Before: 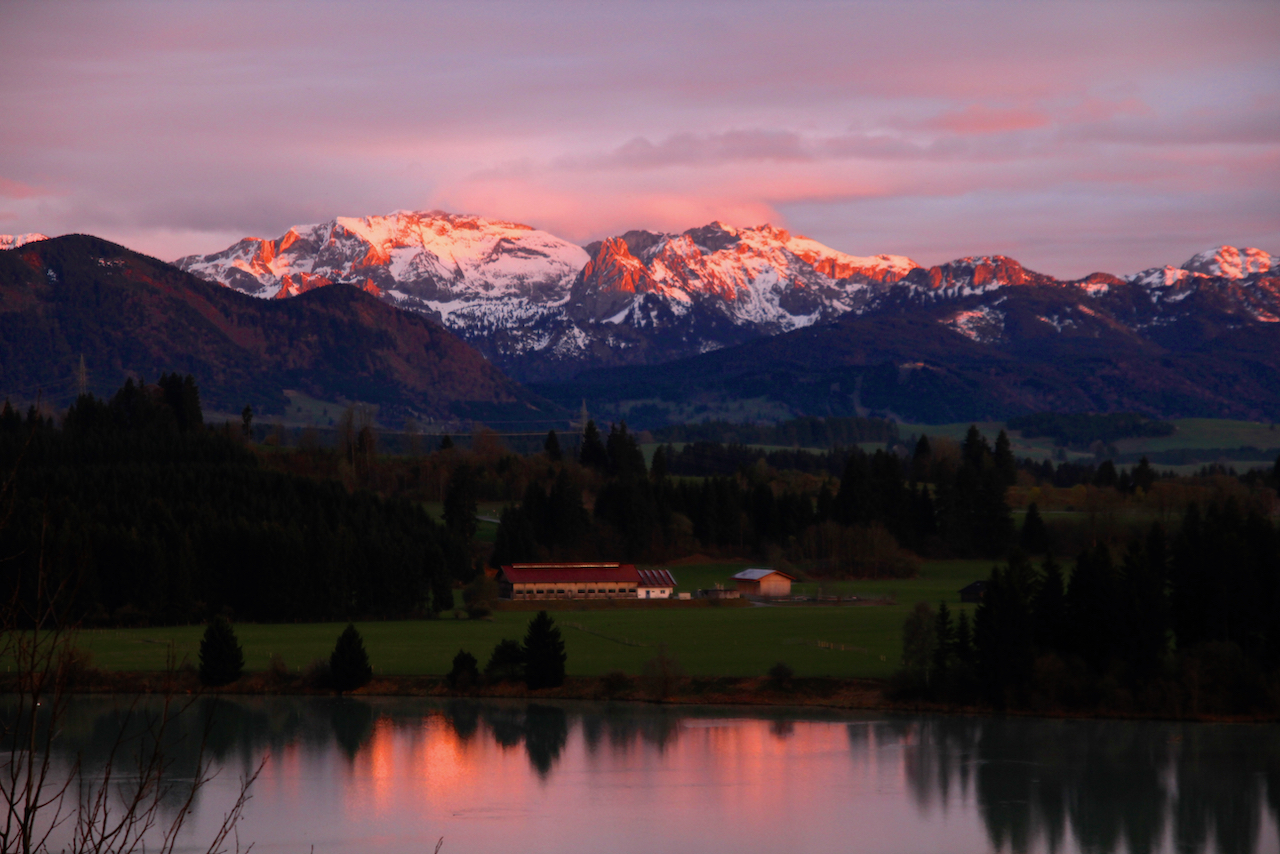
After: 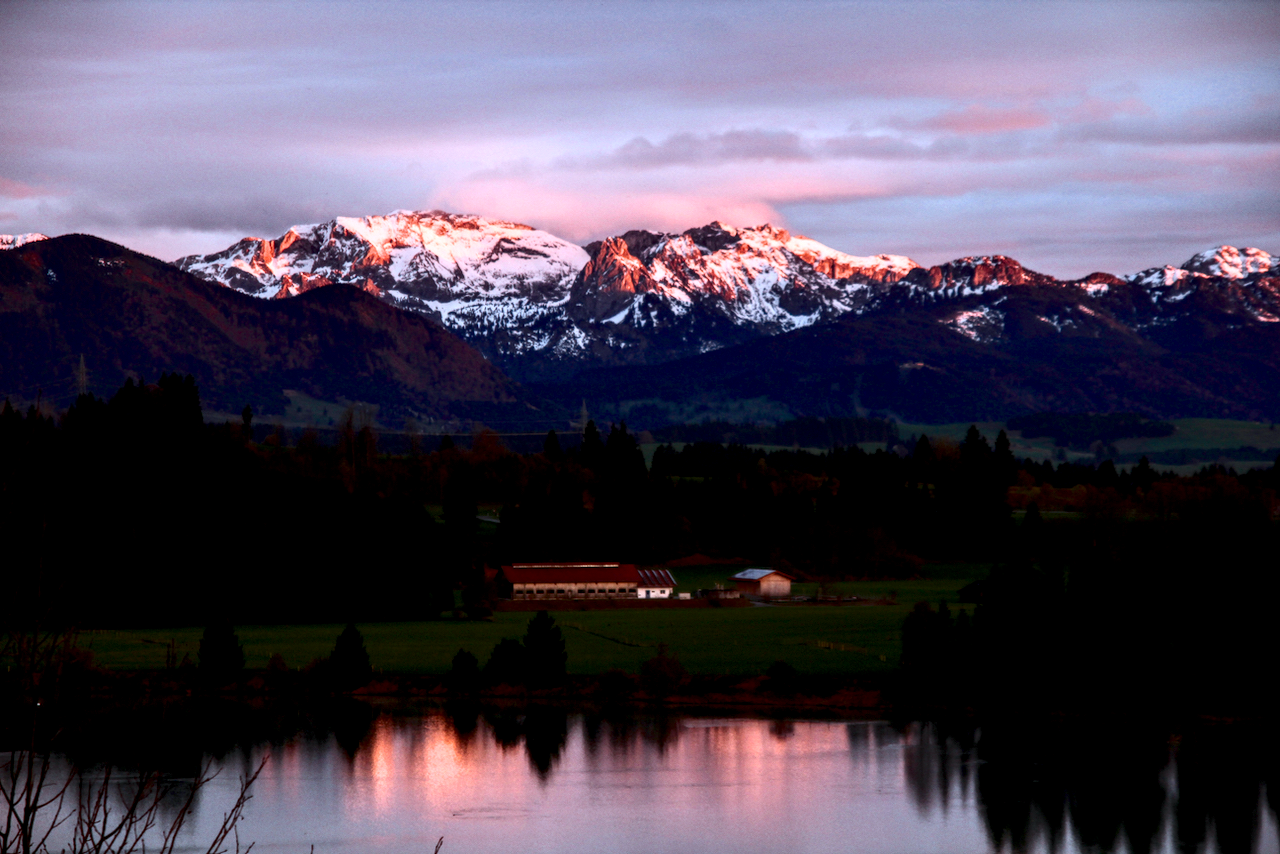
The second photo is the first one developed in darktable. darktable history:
tone equalizer: -7 EV 0.211 EV, -6 EV 0.129 EV, -5 EV 0.065 EV, -4 EV 0.022 EV, -2 EV -0.034 EV, -1 EV -0.064 EV, +0 EV -0.083 EV, edges refinement/feathering 500, mask exposure compensation -1.57 EV, preserve details no
color correction: highlights a* -10.41, highlights b* -18.69
contrast brightness saturation: contrast 0.291
local contrast: highlights 64%, shadows 53%, detail 168%, midtone range 0.513
